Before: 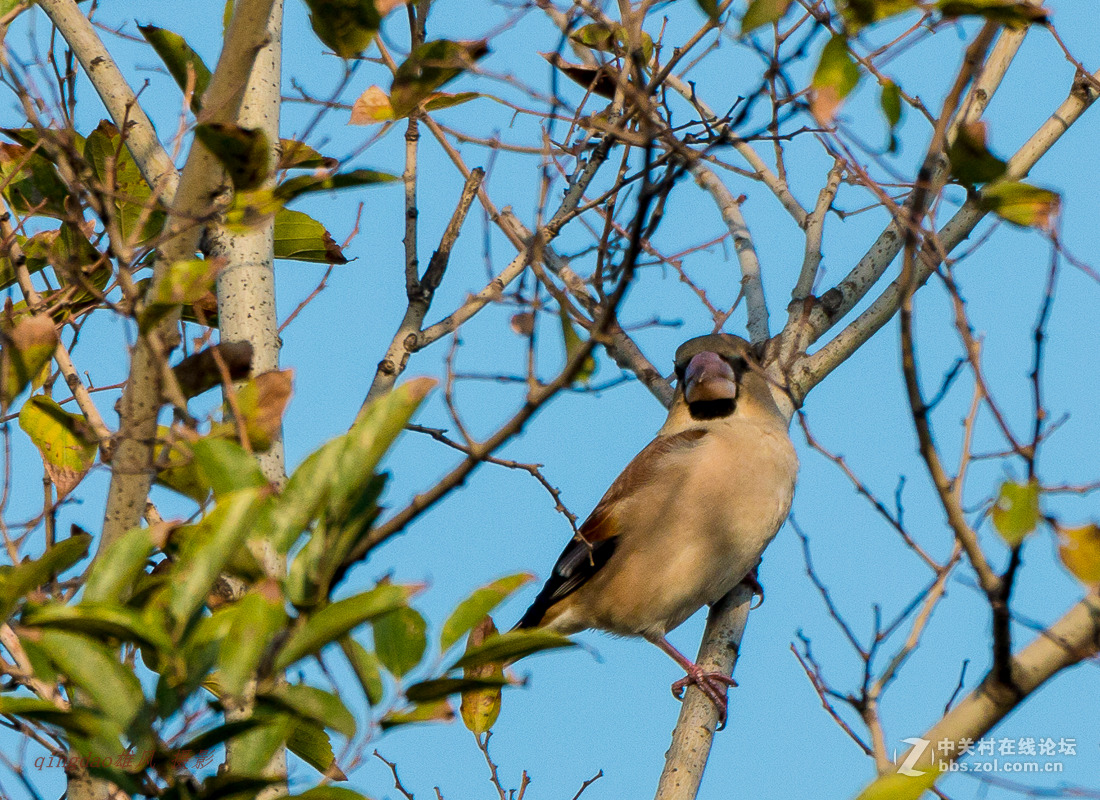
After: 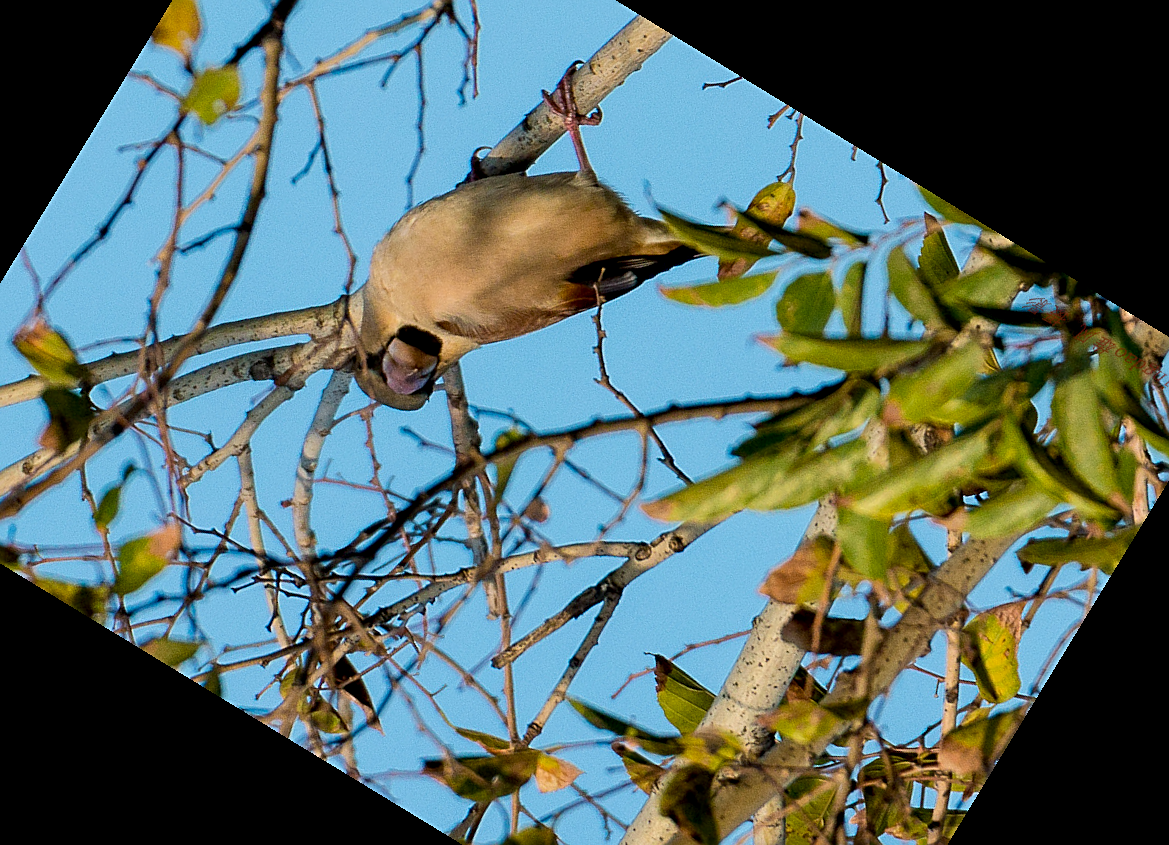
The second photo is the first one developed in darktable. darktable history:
exposure: black level correction 0.004, exposure 0.014 EV, compensate highlight preservation false
sharpen: on, module defaults
crop and rotate: angle 148.68°, left 9.111%, top 15.603%, right 4.588%, bottom 17.041%
